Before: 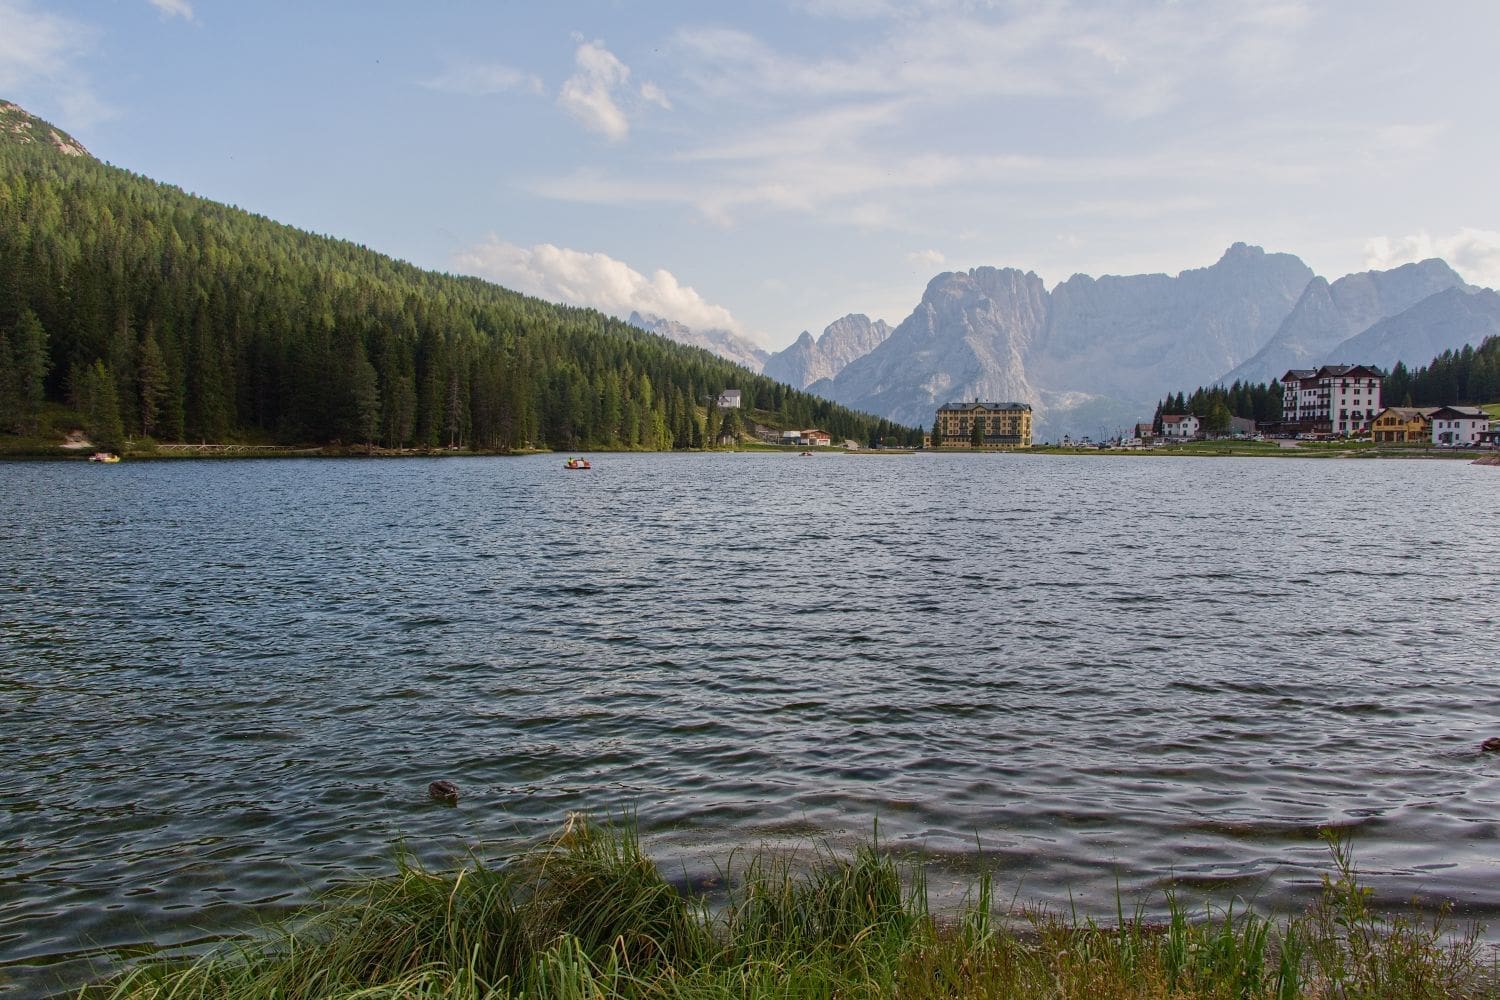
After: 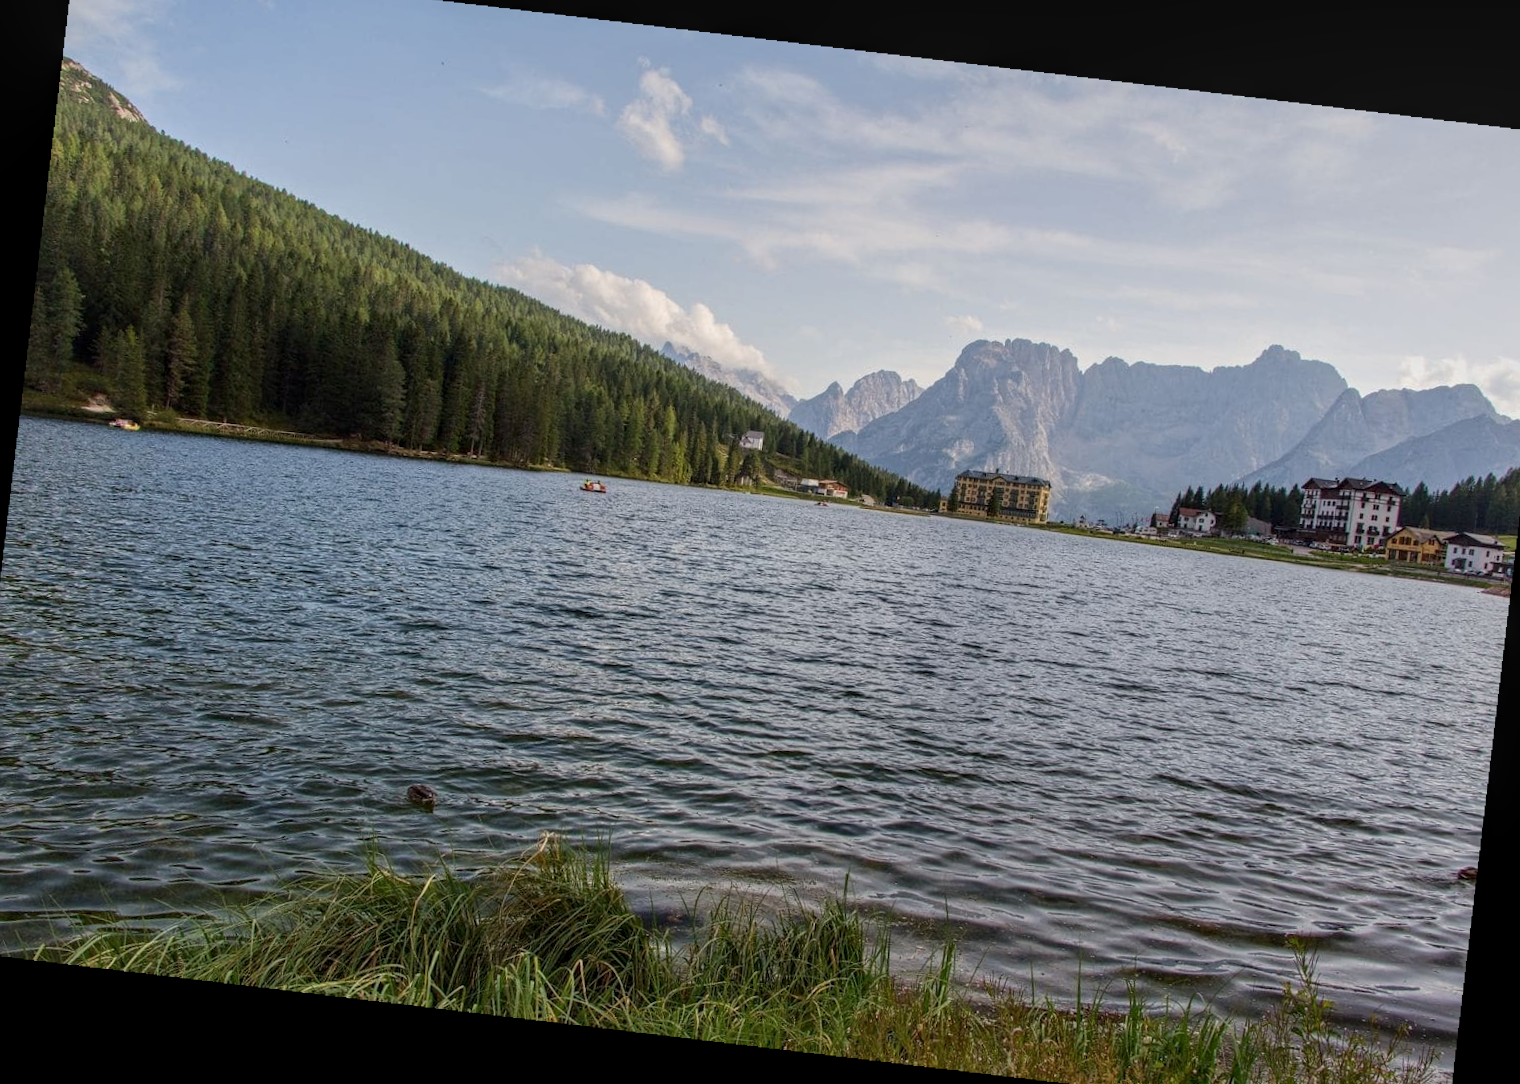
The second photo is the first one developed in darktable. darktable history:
crop and rotate: angle -1.69°
local contrast: on, module defaults
rotate and perspective: rotation 5.12°, automatic cropping off
exposure: compensate highlight preservation false
